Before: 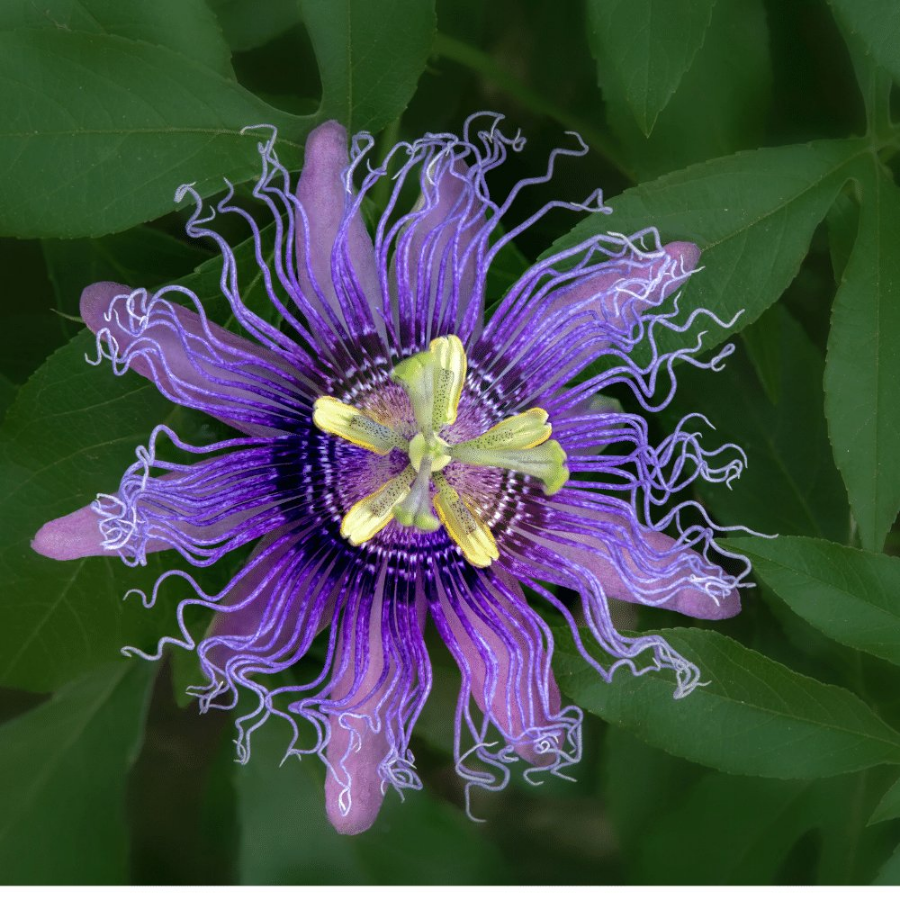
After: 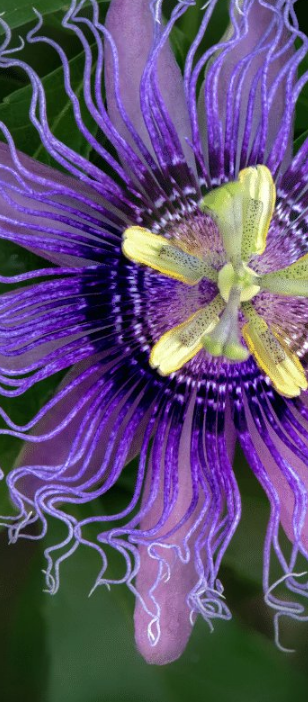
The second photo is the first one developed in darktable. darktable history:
crop and rotate: left 21.272%, top 18.954%, right 44.407%, bottom 2.963%
